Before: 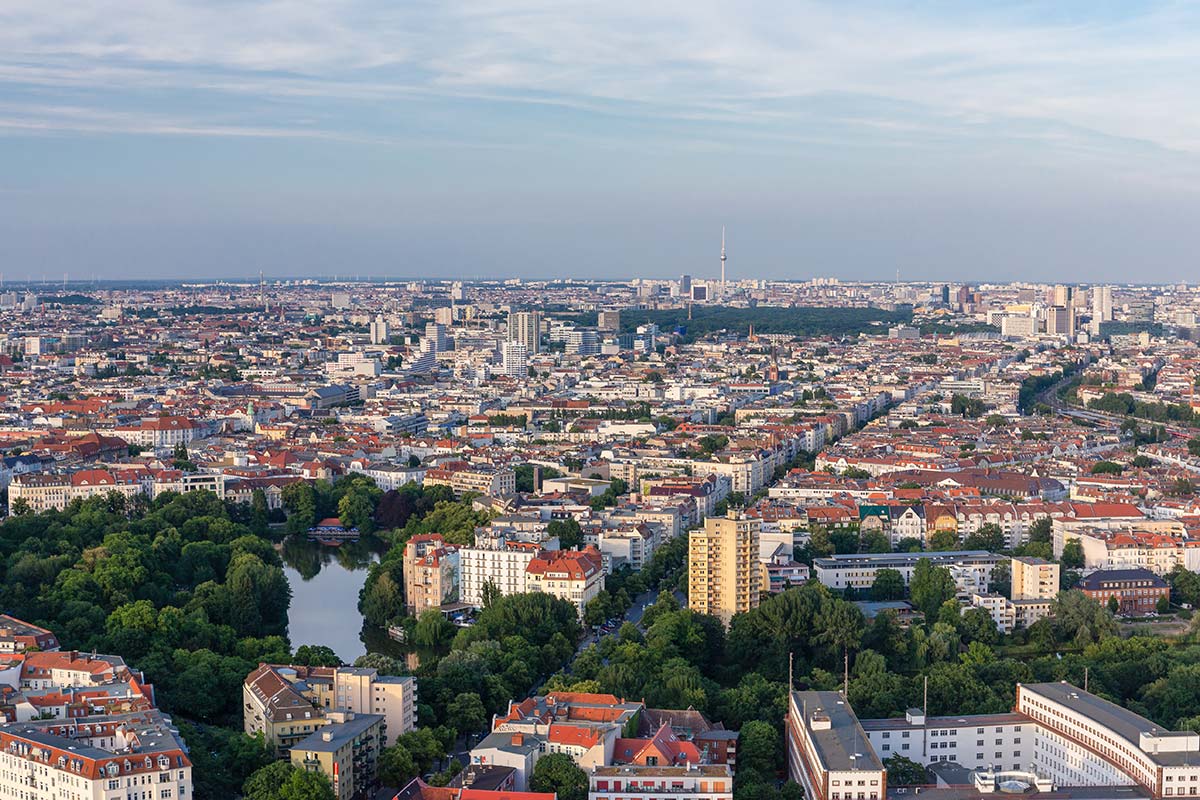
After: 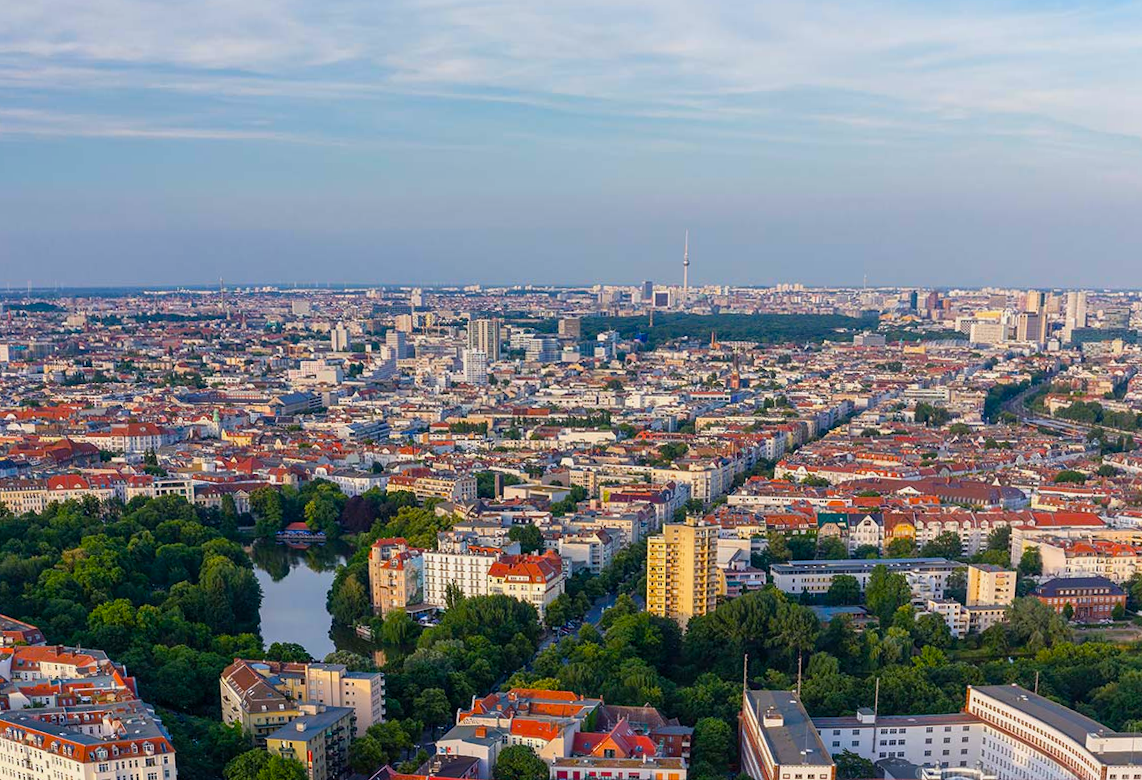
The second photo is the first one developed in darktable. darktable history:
color balance rgb: linear chroma grading › global chroma 15%, perceptual saturation grading › global saturation 30%
rotate and perspective: rotation 0.074°, lens shift (vertical) 0.096, lens shift (horizontal) -0.041, crop left 0.043, crop right 0.952, crop top 0.024, crop bottom 0.979
exposure: exposure -0.157 EV, compensate highlight preservation false
